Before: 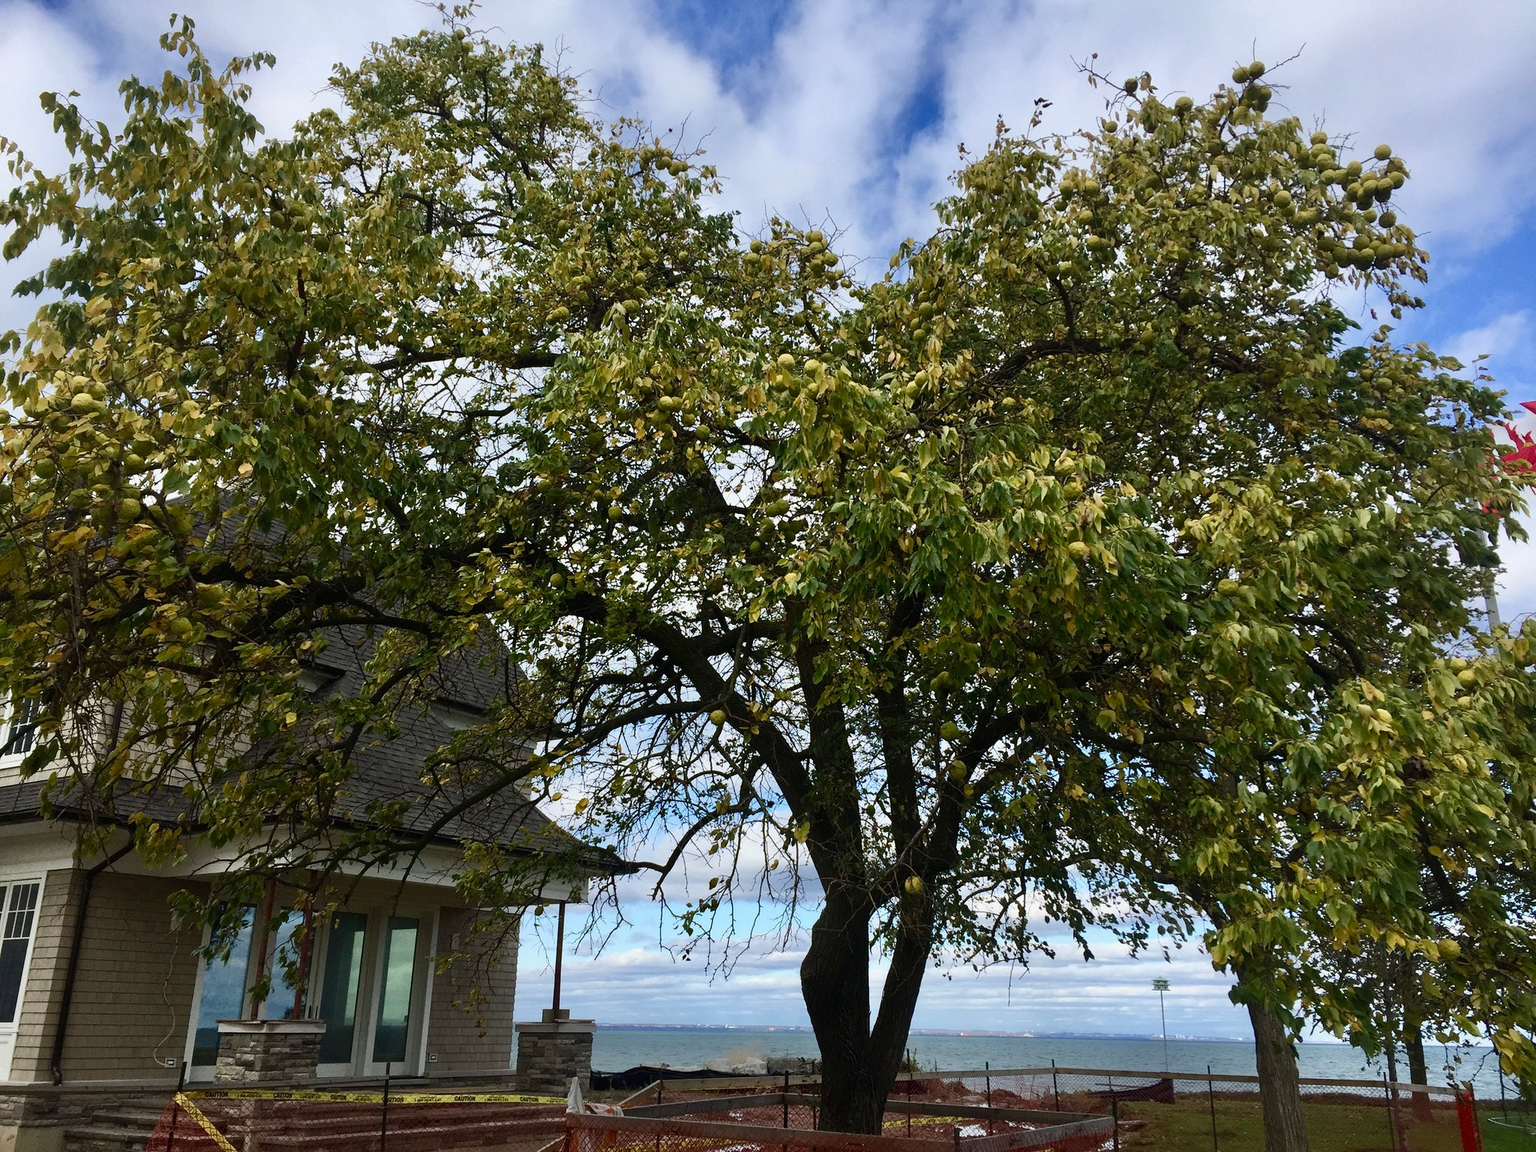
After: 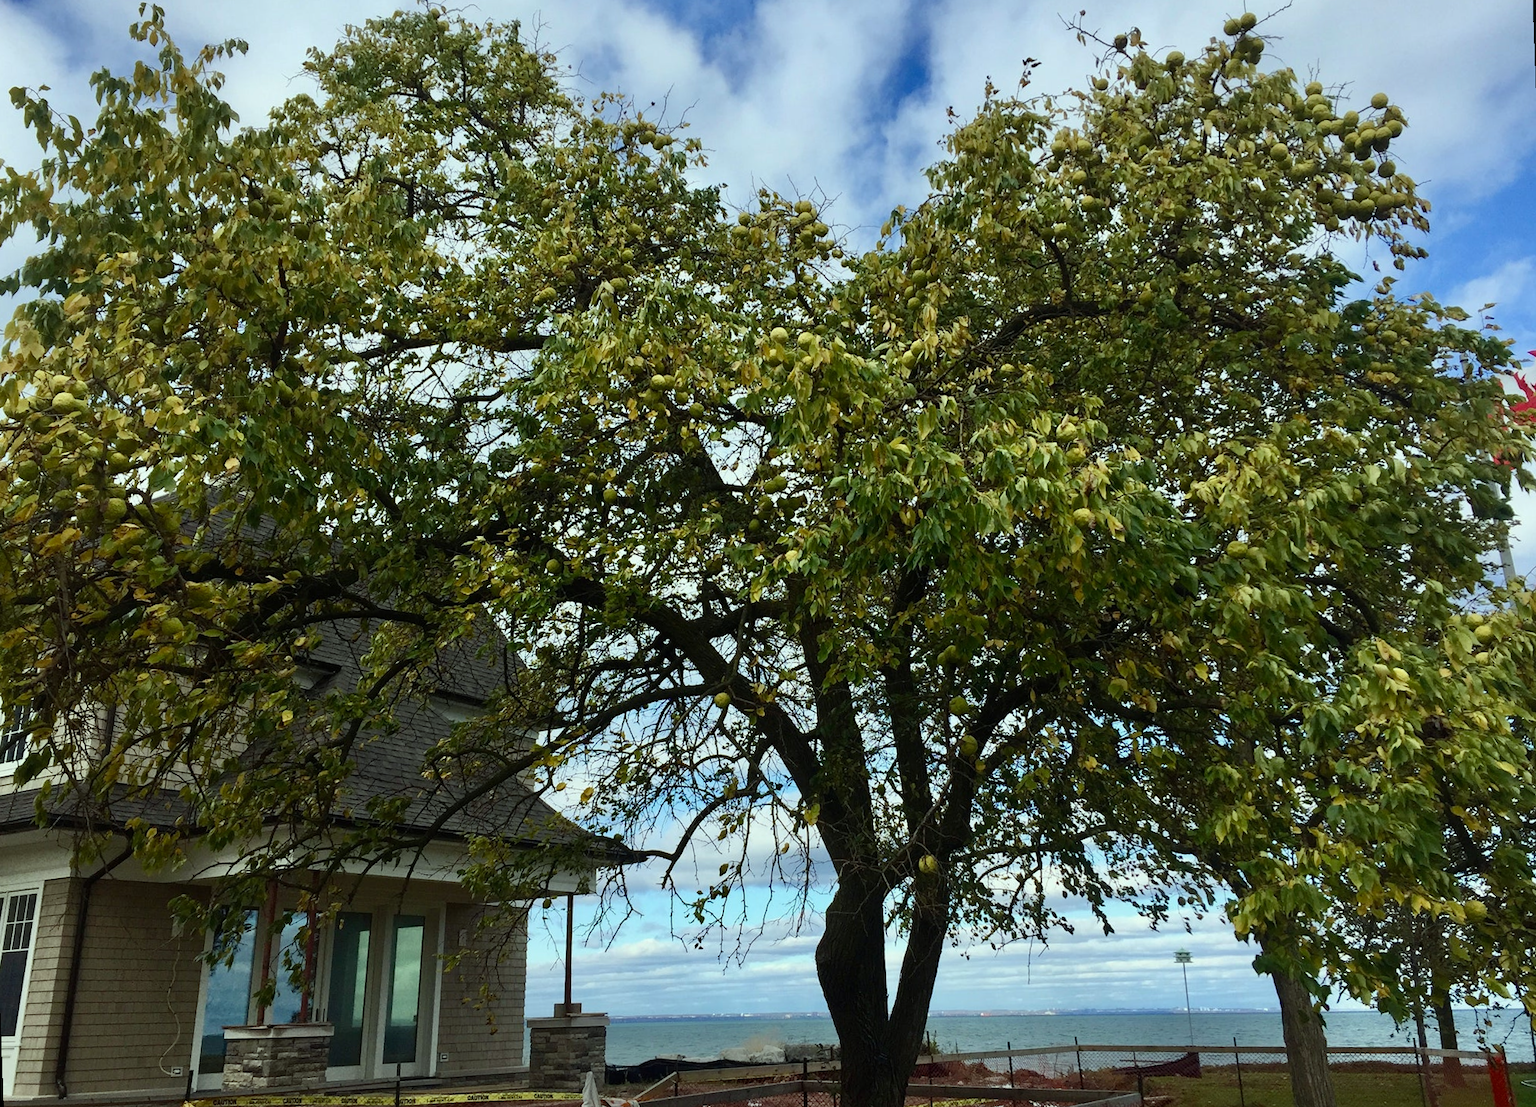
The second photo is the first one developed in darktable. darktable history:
color correction: highlights a* -8, highlights b* 3.1
rotate and perspective: rotation -2°, crop left 0.022, crop right 0.978, crop top 0.049, crop bottom 0.951
